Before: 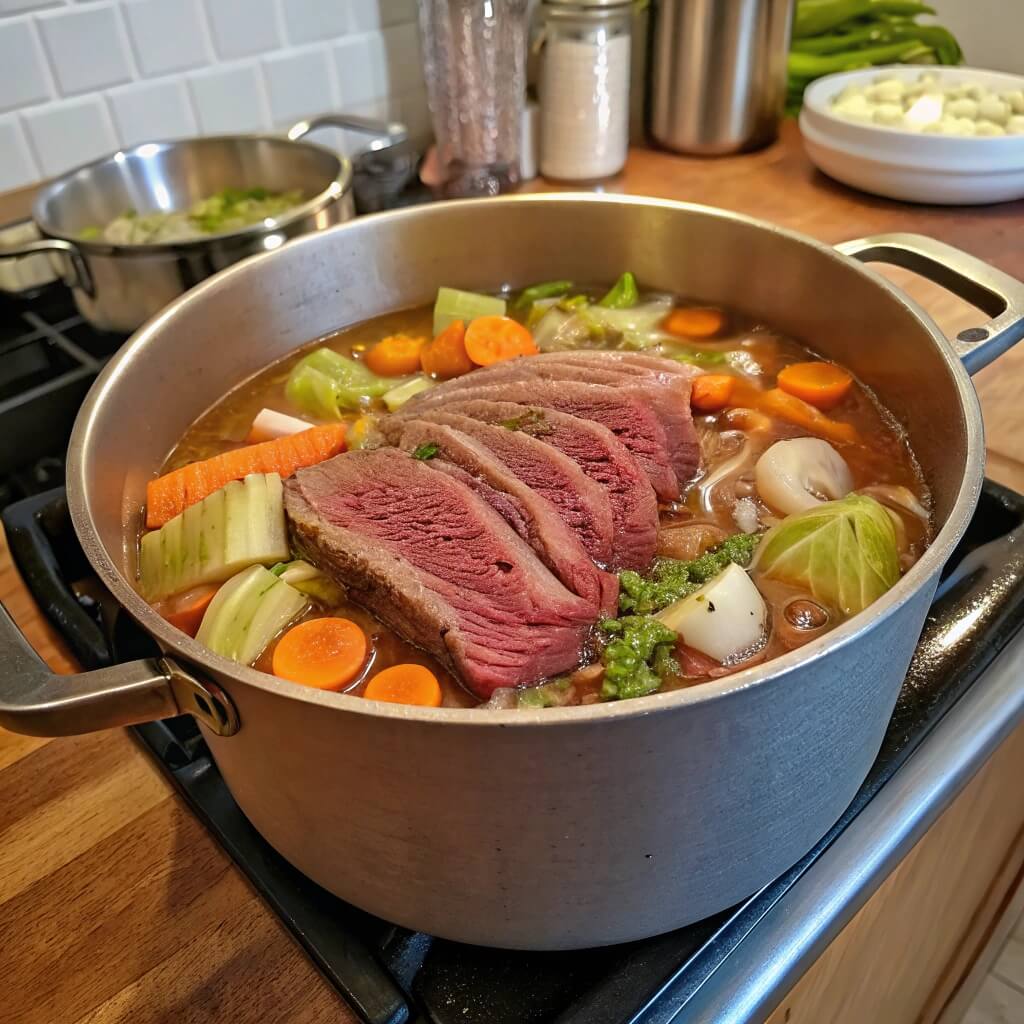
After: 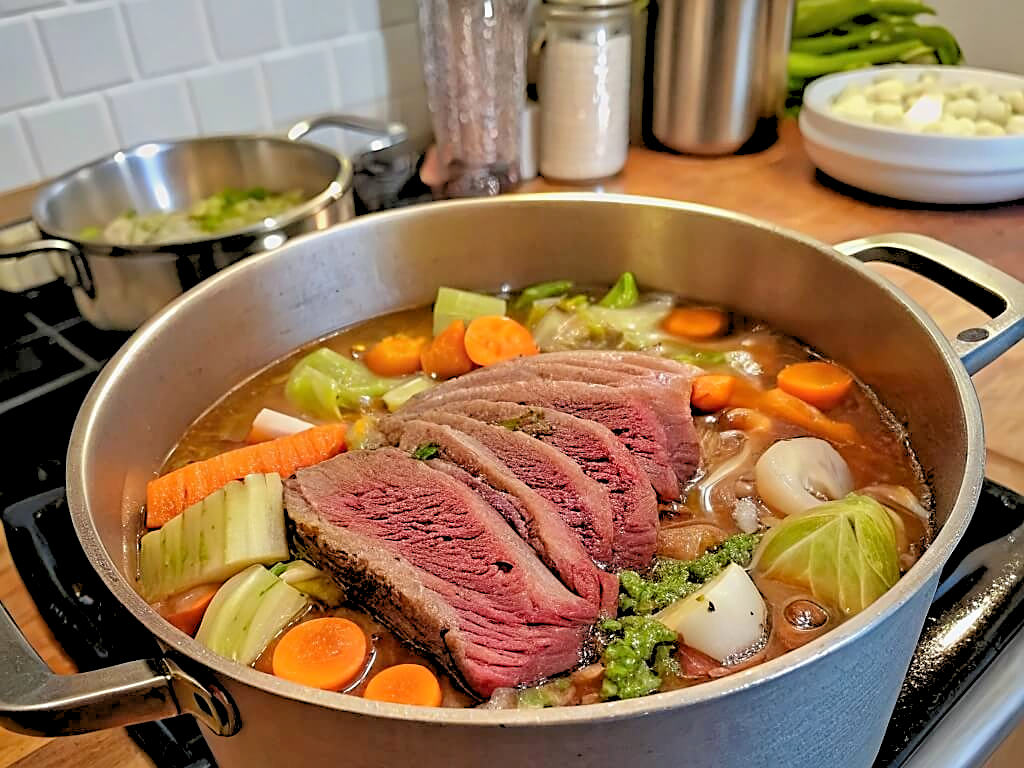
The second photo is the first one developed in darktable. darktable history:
contrast equalizer: octaves 7, y [[0.6 ×6], [0.55 ×6], [0 ×6], [0 ×6], [0 ×6]], mix 0.3
crop: bottom 24.967%
sharpen: on, module defaults
rgb levels: preserve colors sum RGB, levels [[0.038, 0.433, 0.934], [0, 0.5, 1], [0, 0.5, 1]]
